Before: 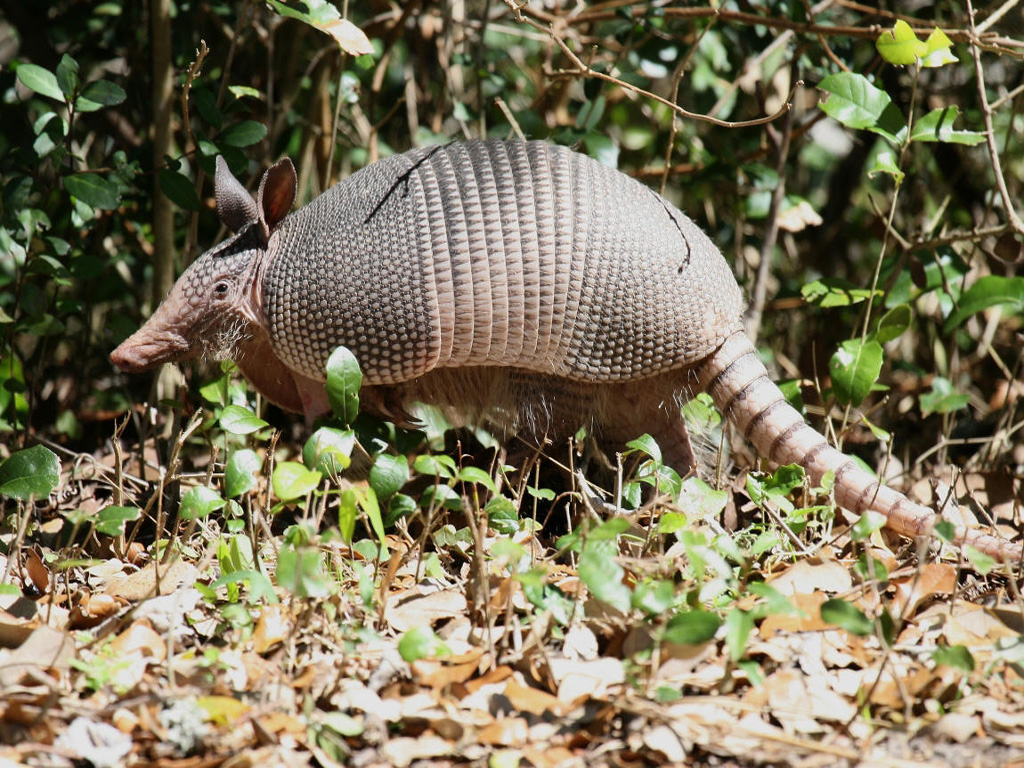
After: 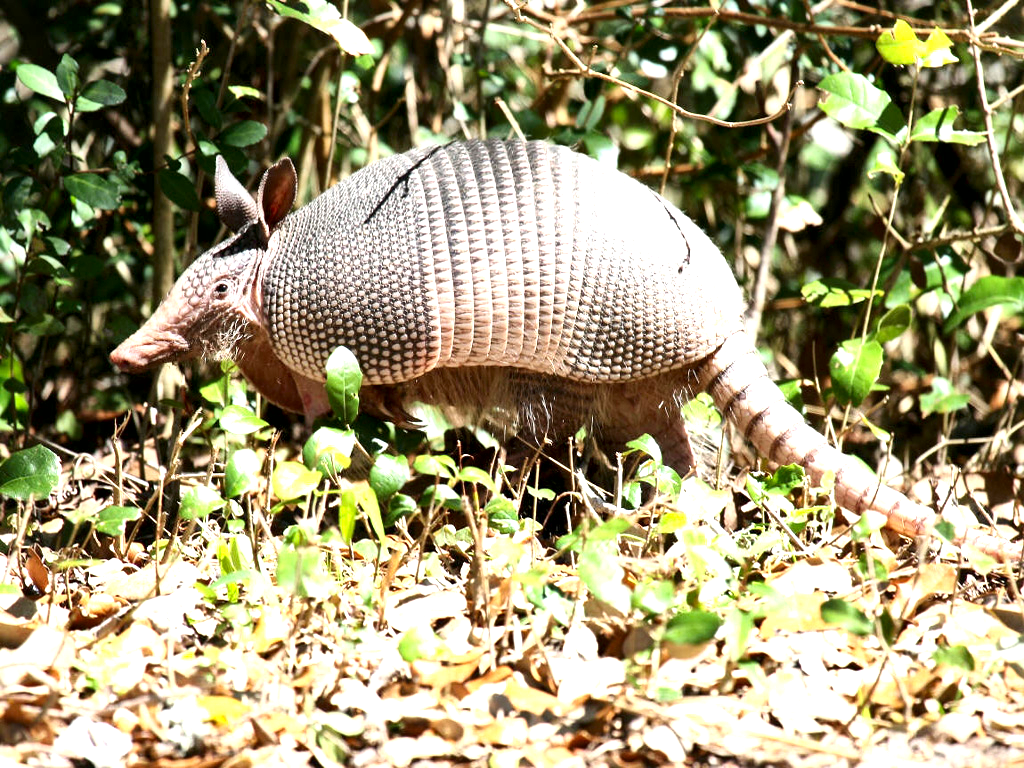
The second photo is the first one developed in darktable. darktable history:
contrast brightness saturation: contrast 0.149, brightness -0.01, saturation 0.1
exposure: black level correction 0, exposure 1.101 EV, compensate exposure bias true, compensate highlight preservation false
local contrast: mode bilateral grid, contrast 25, coarseness 60, detail 151%, midtone range 0.2
